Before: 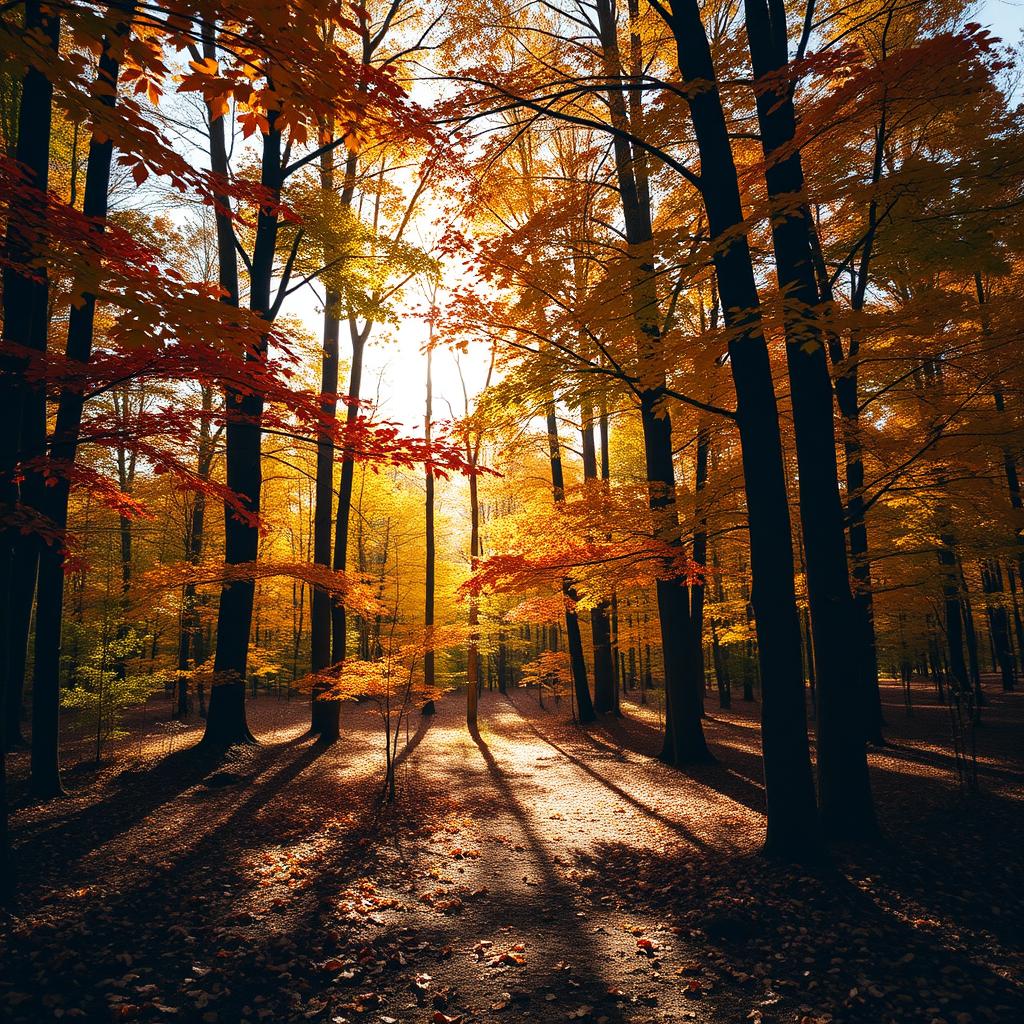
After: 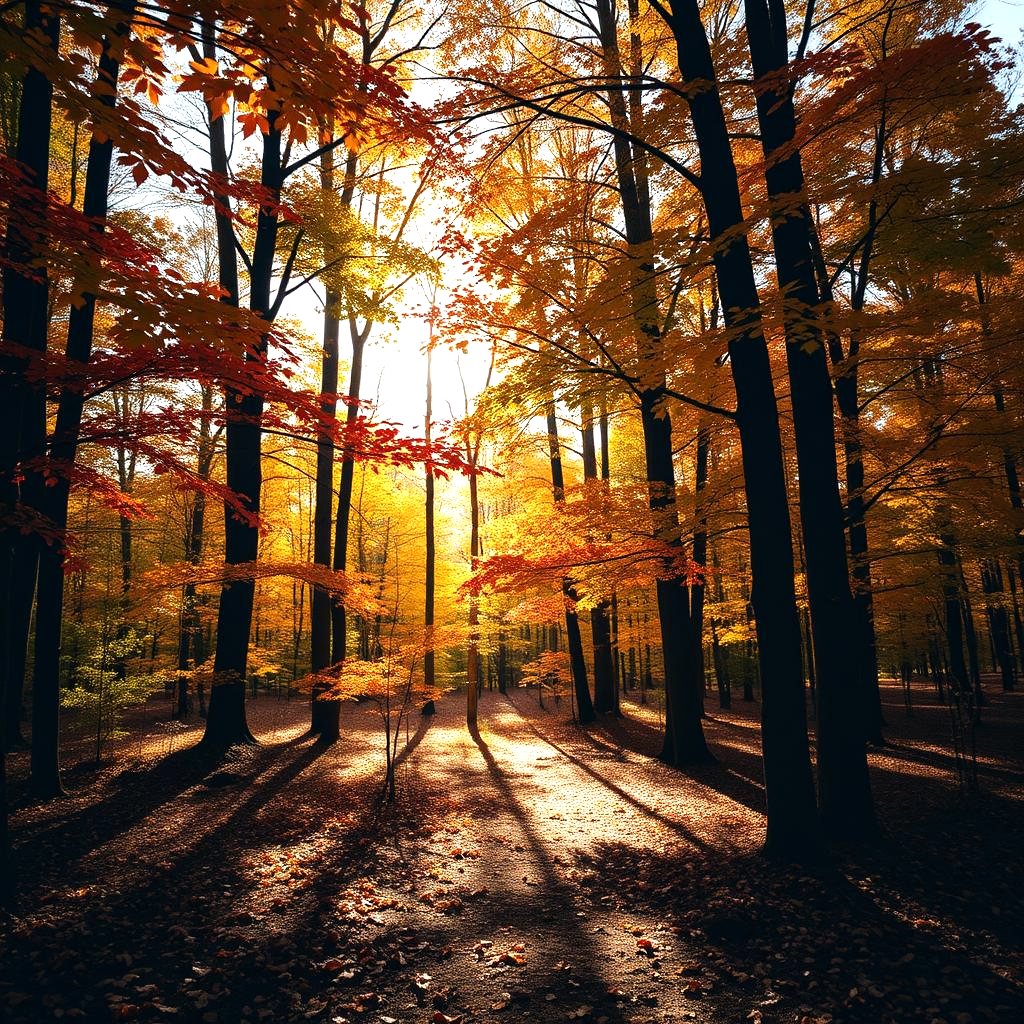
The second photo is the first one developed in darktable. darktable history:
tone equalizer: -8 EV -0.45 EV, -7 EV -0.425 EV, -6 EV -0.311 EV, -5 EV -0.259 EV, -3 EV 0.231 EV, -2 EV 0.309 EV, -1 EV 0.39 EV, +0 EV 0.391 EV
